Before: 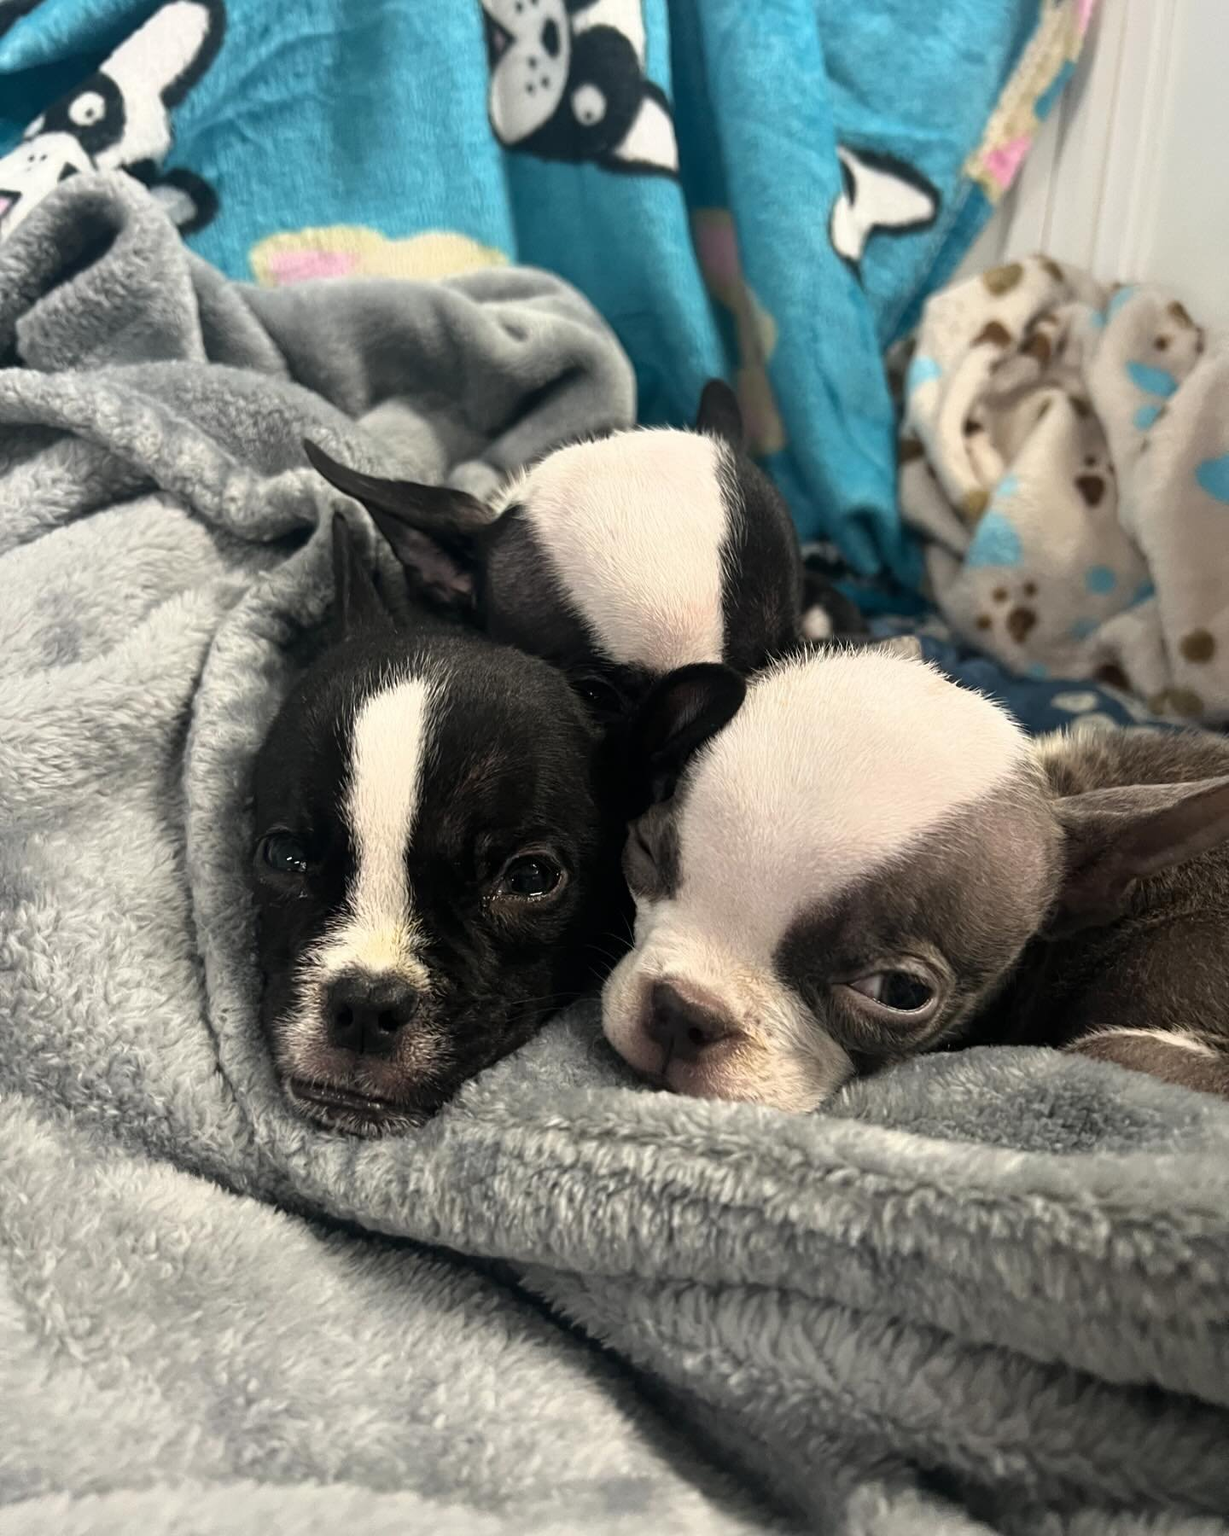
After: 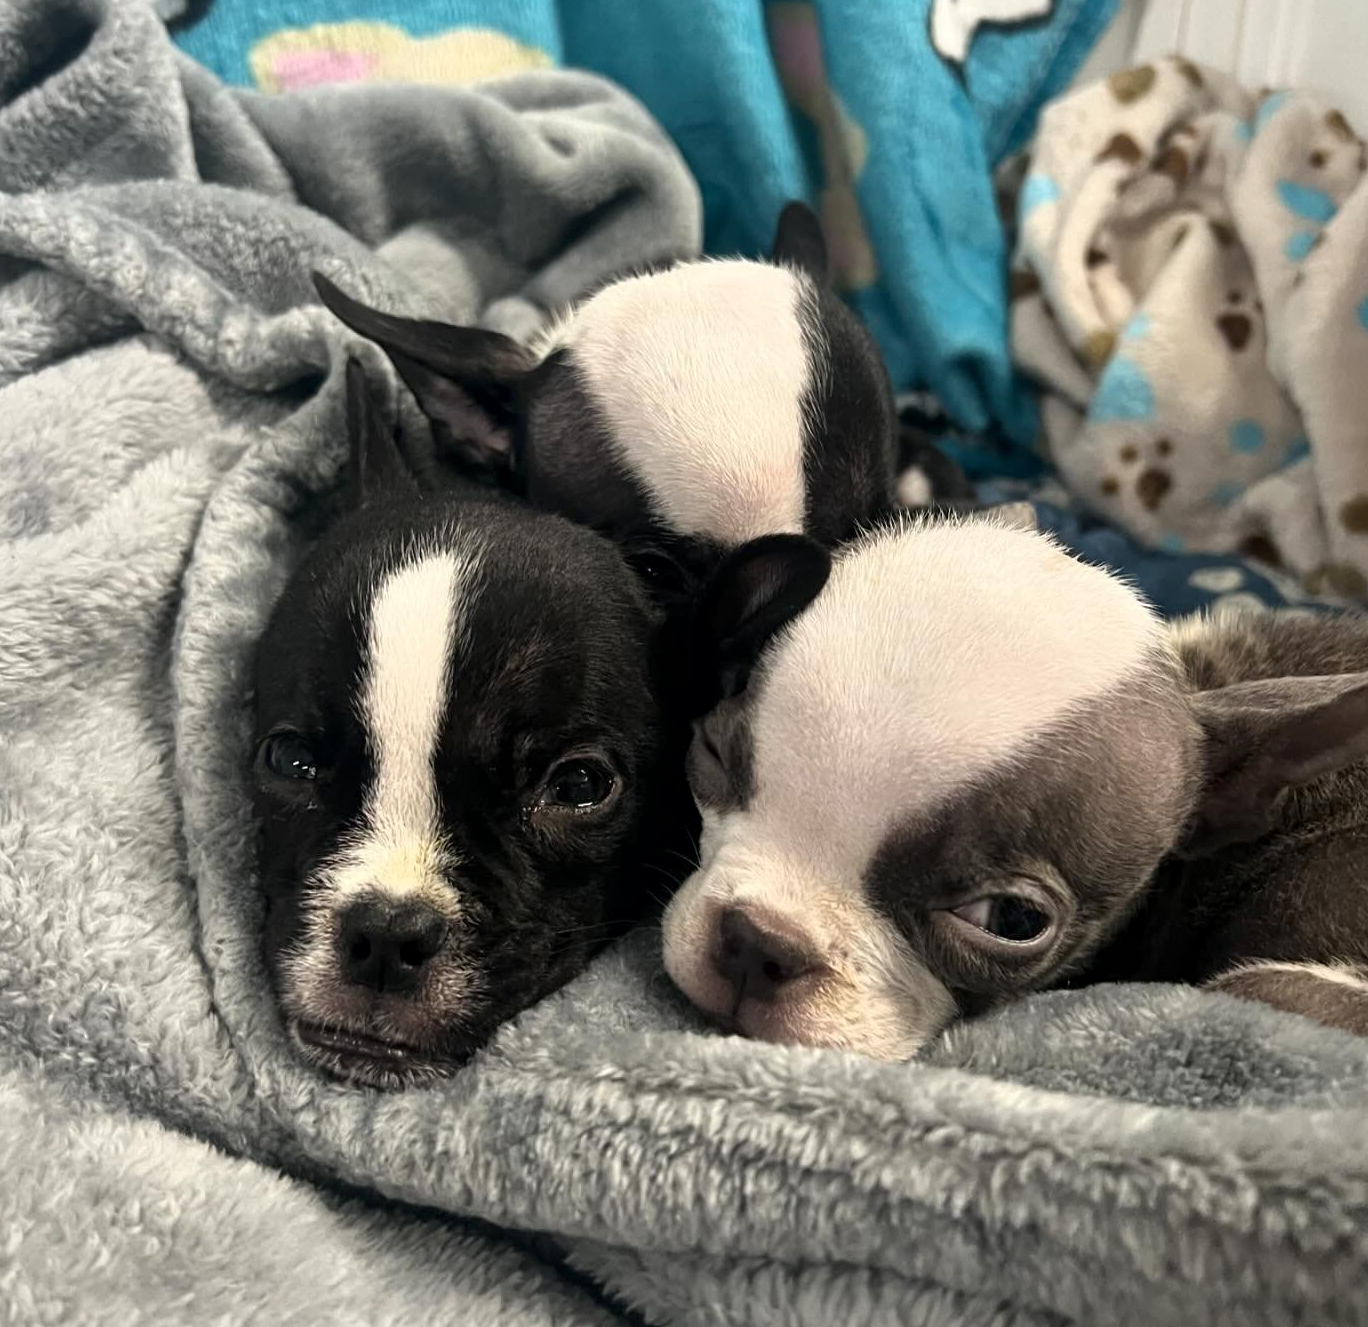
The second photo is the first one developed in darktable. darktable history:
crop and rotate: left 3.003%, top 13.532%, right 1.982%, bottom 12.719%
local contrast: mode bilateral grid, contrast 21, coarseness 50, detail 120%, midtone range 0.2
